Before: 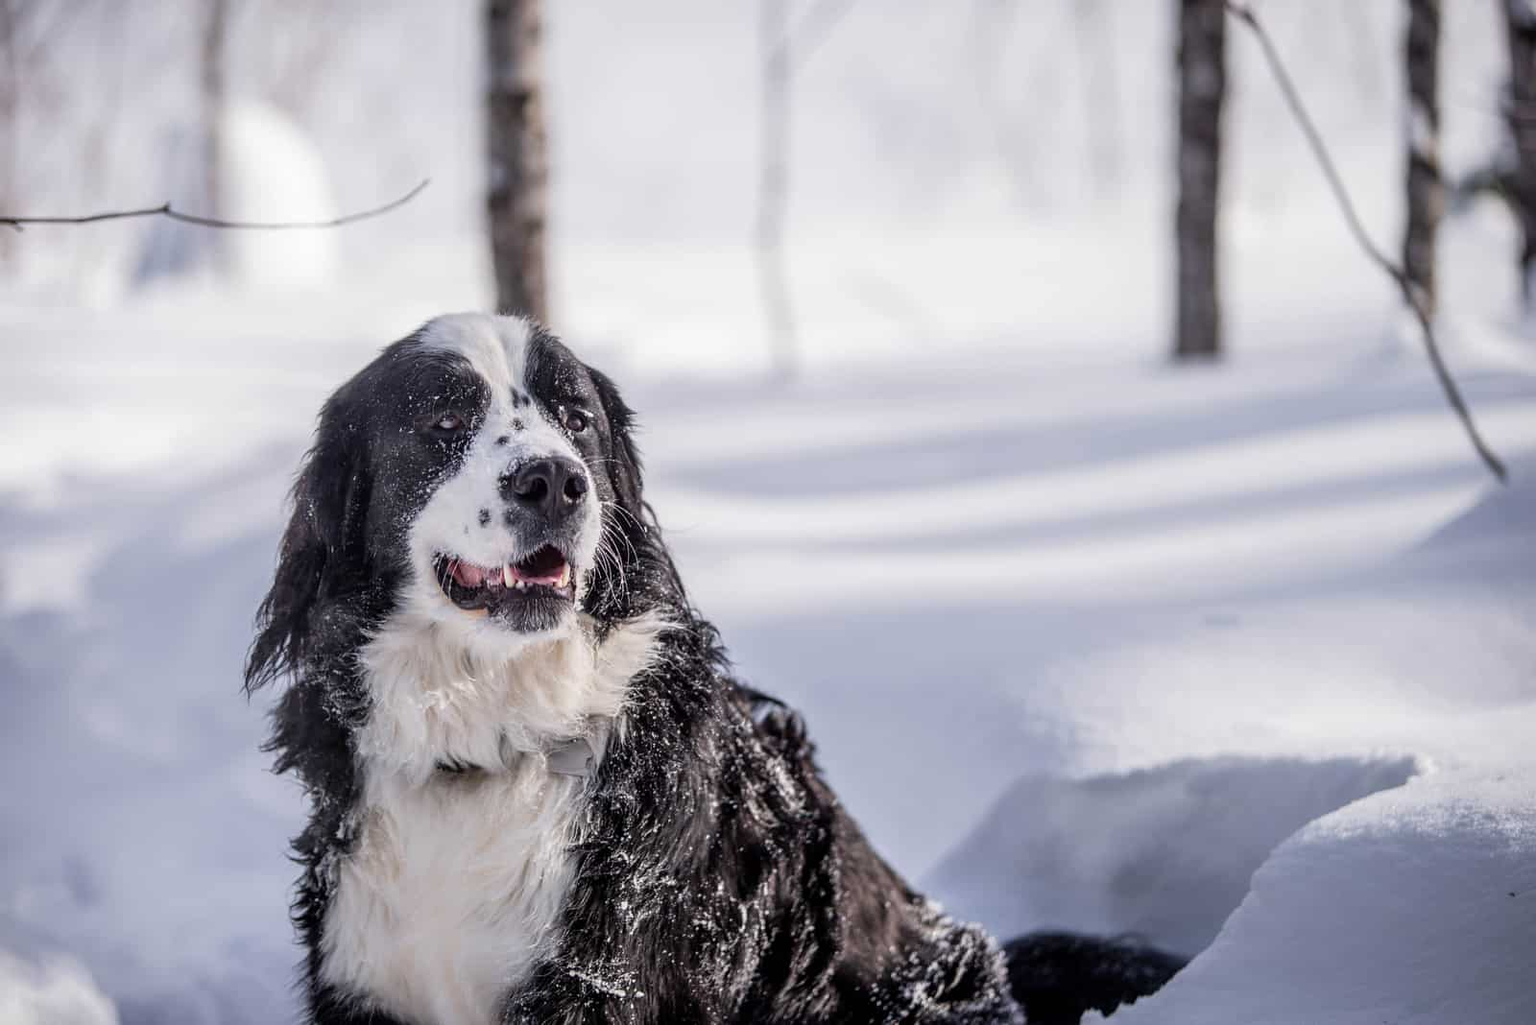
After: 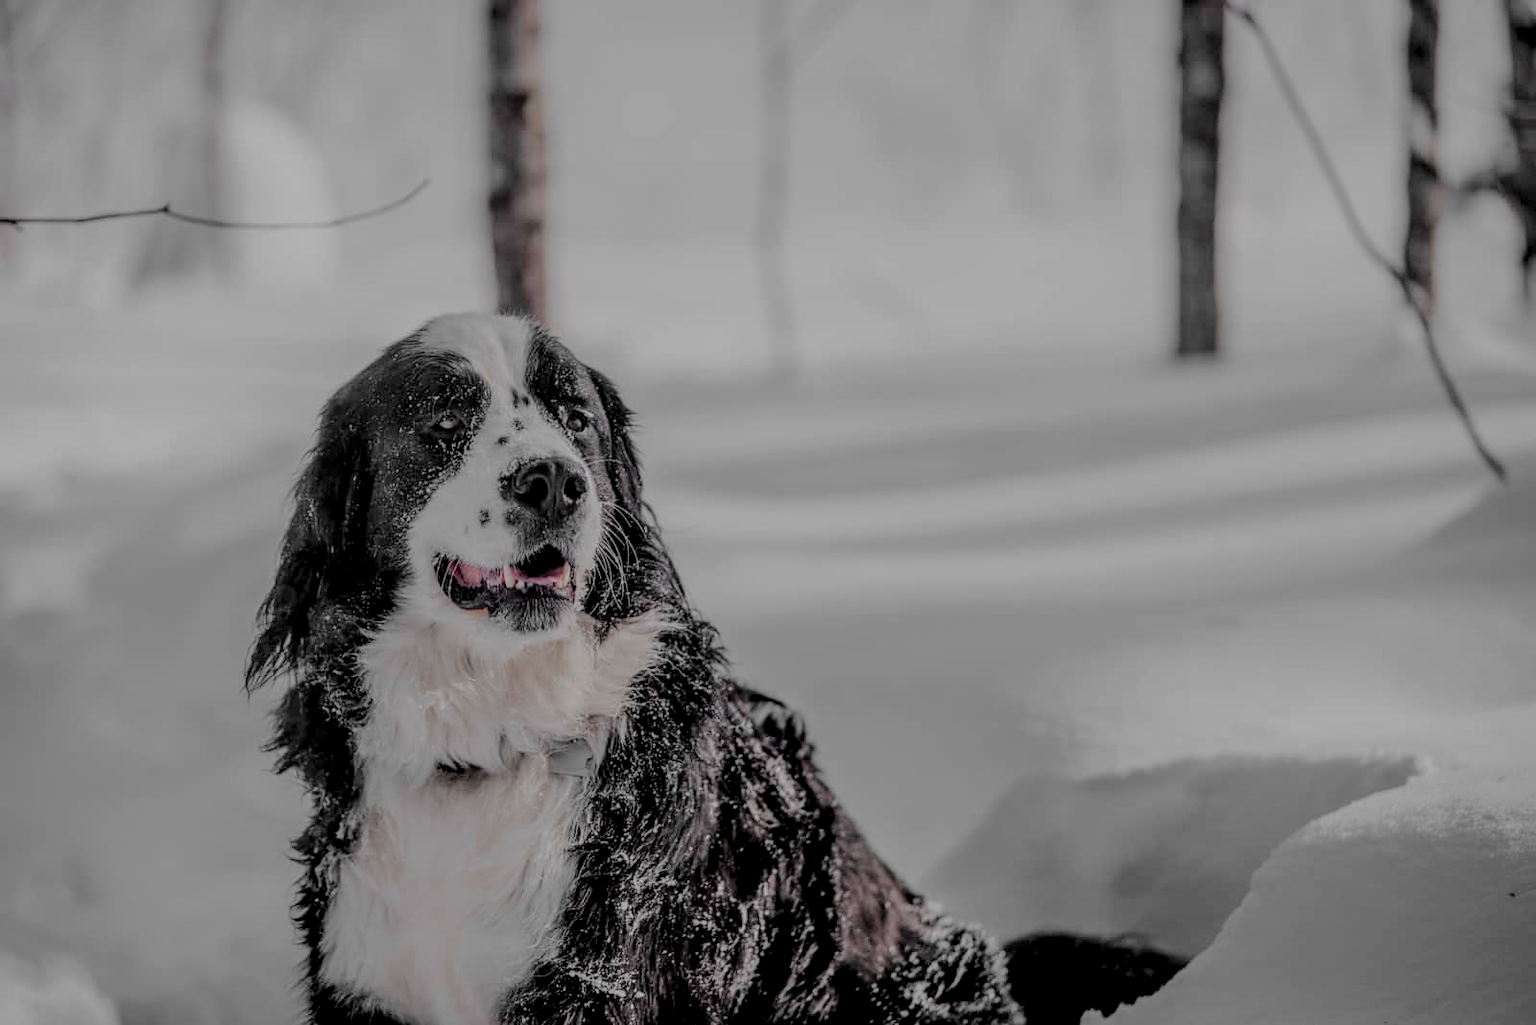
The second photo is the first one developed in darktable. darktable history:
color zones: curves: ch0 [(0, 0.497) (0.096, 0.361) (0.221, 0.538) (0.429, 0.5) (0.571, 0.5) (0.714, 0.5) (0.857, 0.5) (1, 0.497)]; ch1 [(0, 0.5) (0.143, 0.5) (0.257, -0.002) (0.429, 0.04) (0.571, -0.001) (0.714, -0.015) (0.857, 0.024) (1, 0.5)]
contrast brightness saturation: contrast 0.015, saturation -0.05
local contrast: detail 130%
tone equalizer: -8 EV -0.04 EV, -7 EV 0.025 EV, -6 EV -0.008 EV, -5 EV 0.004 EV, -4 EV -0.031 EV, -3 EV -0.235 EV, -2 EV -0.669 EV, -1 EV -0.985 EV, +0 EV -0.952 EV, edges refinement/feathering 500, mask exposure compensation -1.57 EV, preserve details no
filmic rgb: black relative exposure -7.65 EV, white relative exposure 4.56 EV, threshold 5.97 EV, hardness 3.61, enable highlight reconstruction true
shadows and highlights: radius 336.34, shadows 28.86, soften with gaussian
